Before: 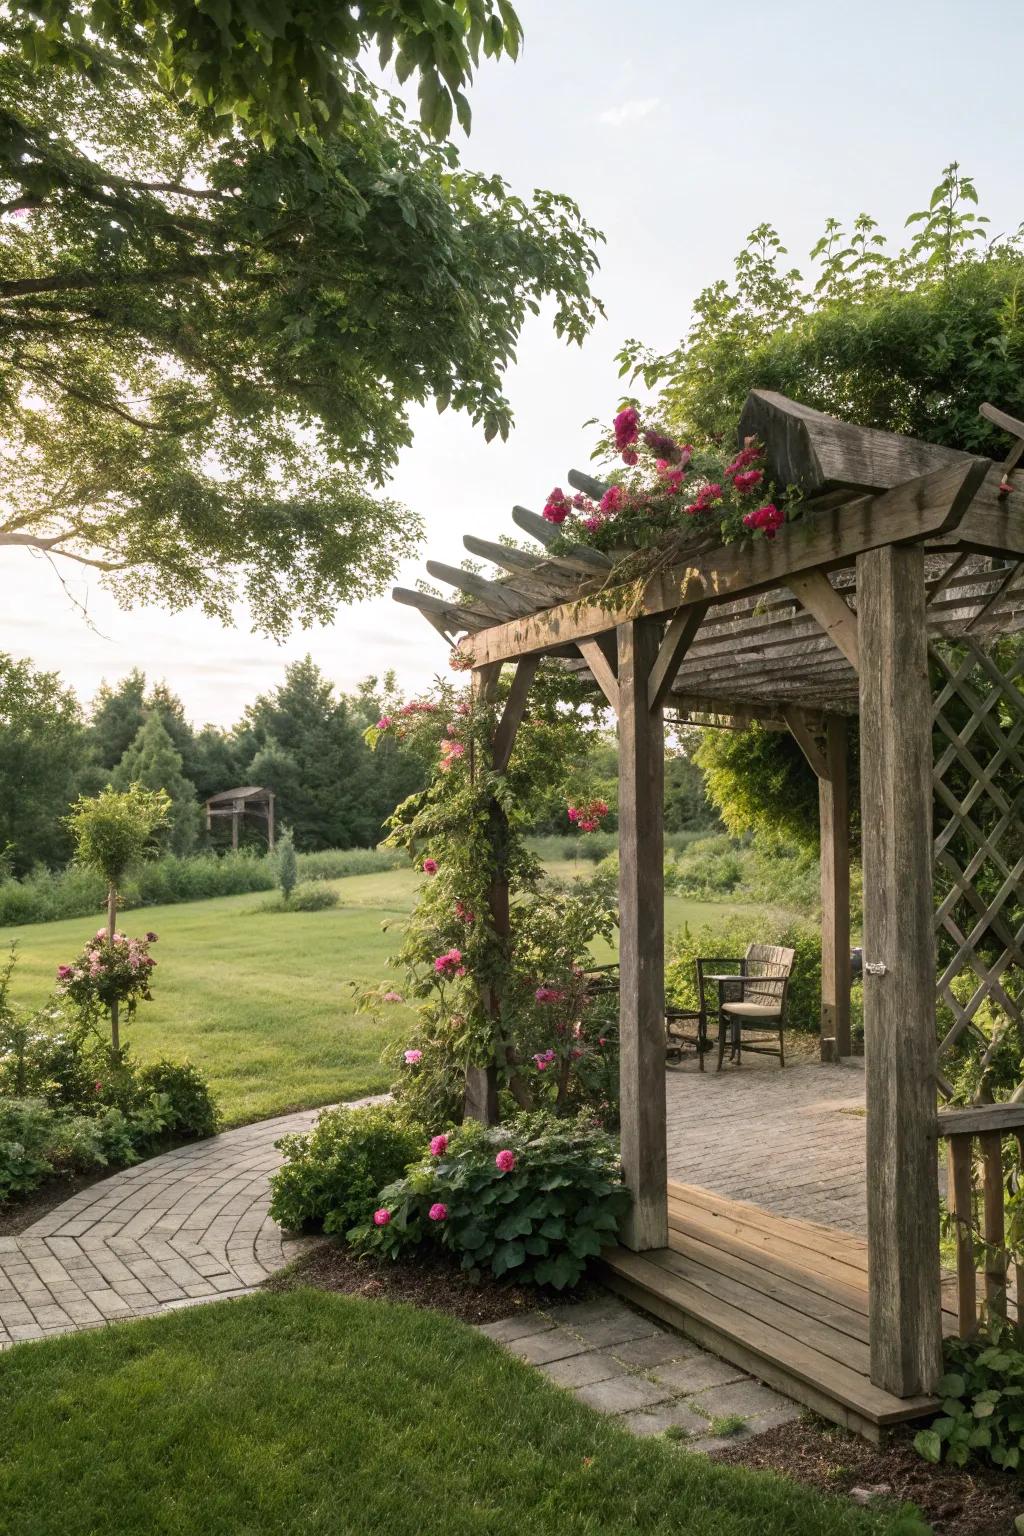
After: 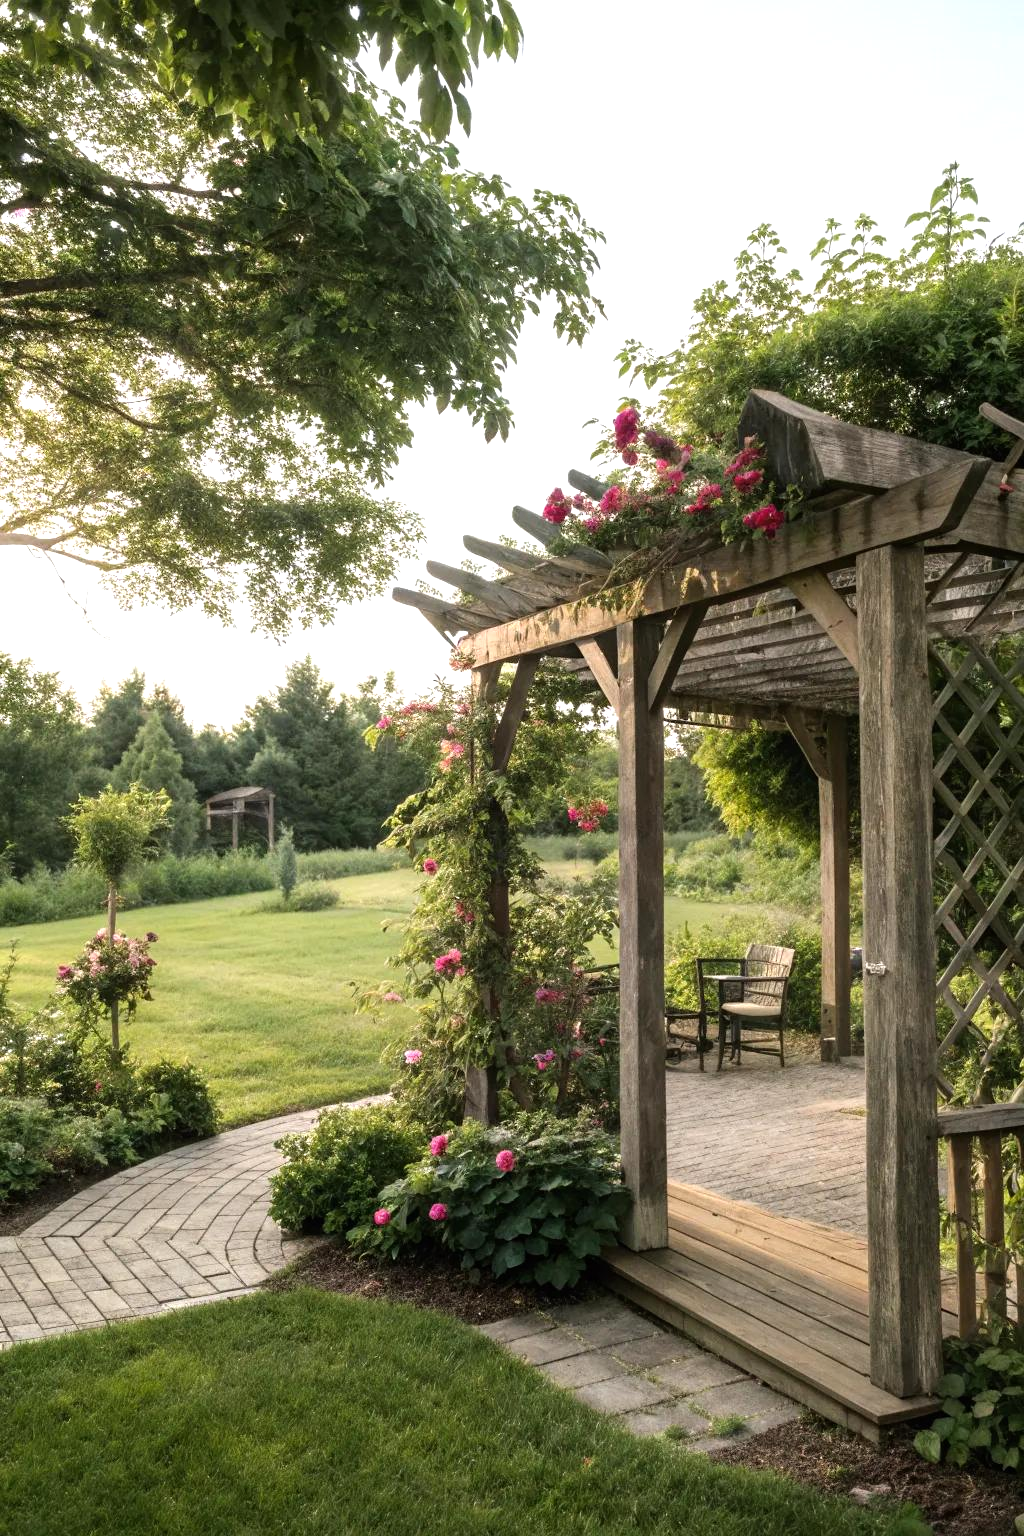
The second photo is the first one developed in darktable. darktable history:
tone equalizer: -8 EV -0.389 EV, -7 EV -0.422 EV, -6 EV -0.309 EV, -5 EV -0.191 EV, -3 EV 0.208 EV, -2 EV 0.33 EV, -1 EV 0.389 EV, +0 EV 0.442 EV
